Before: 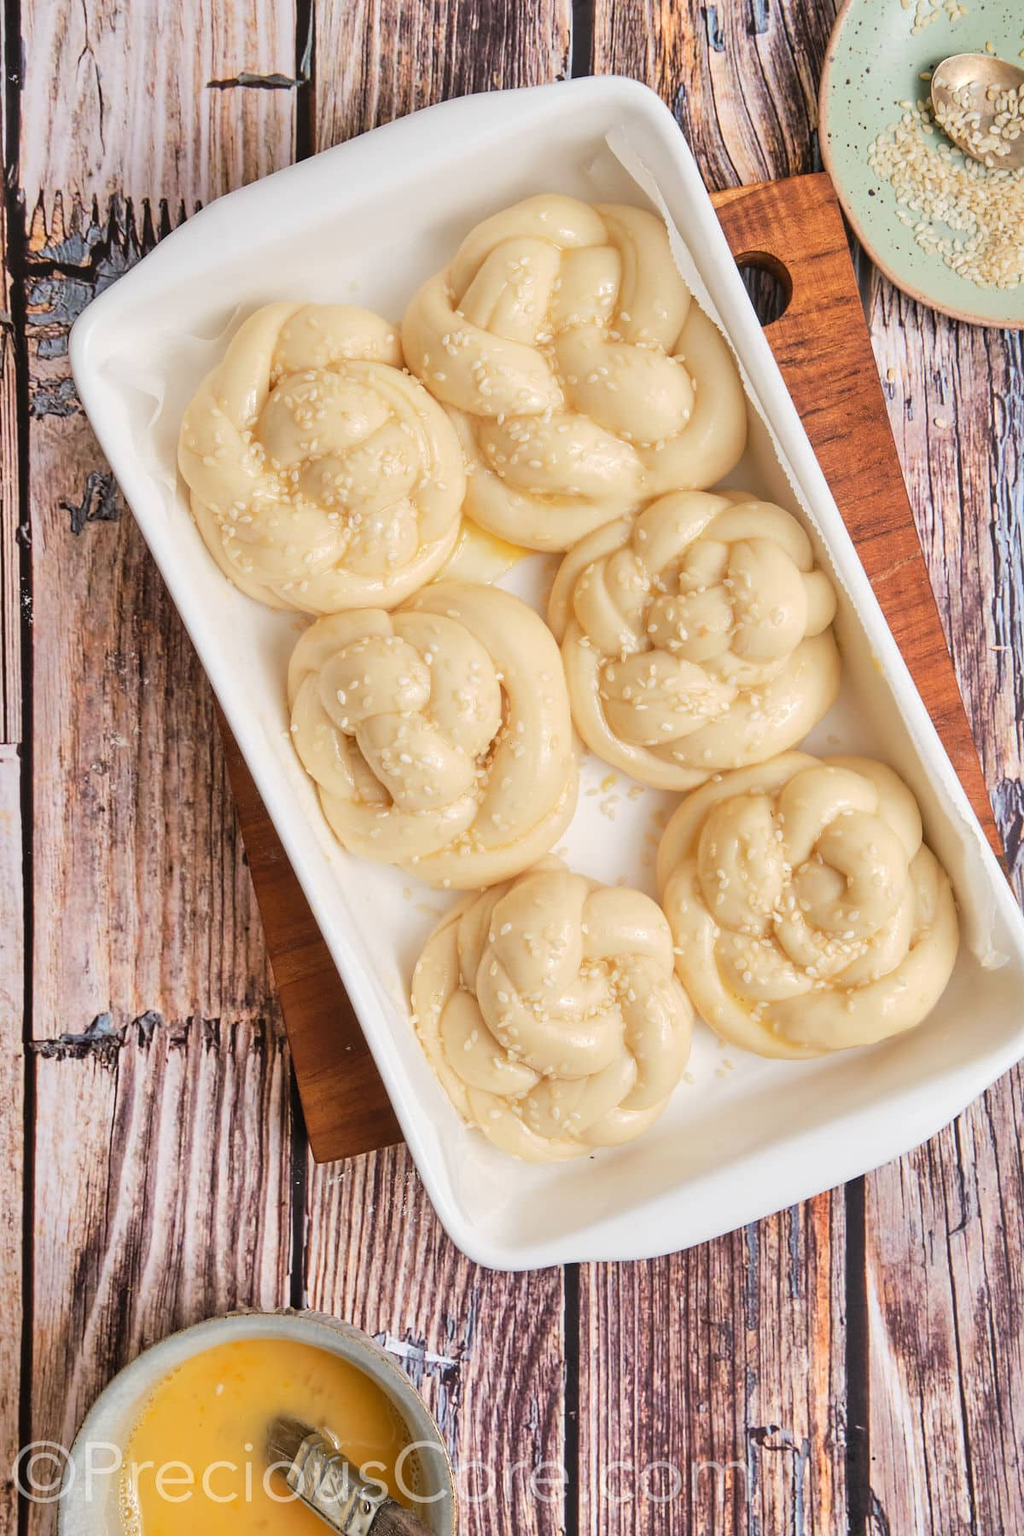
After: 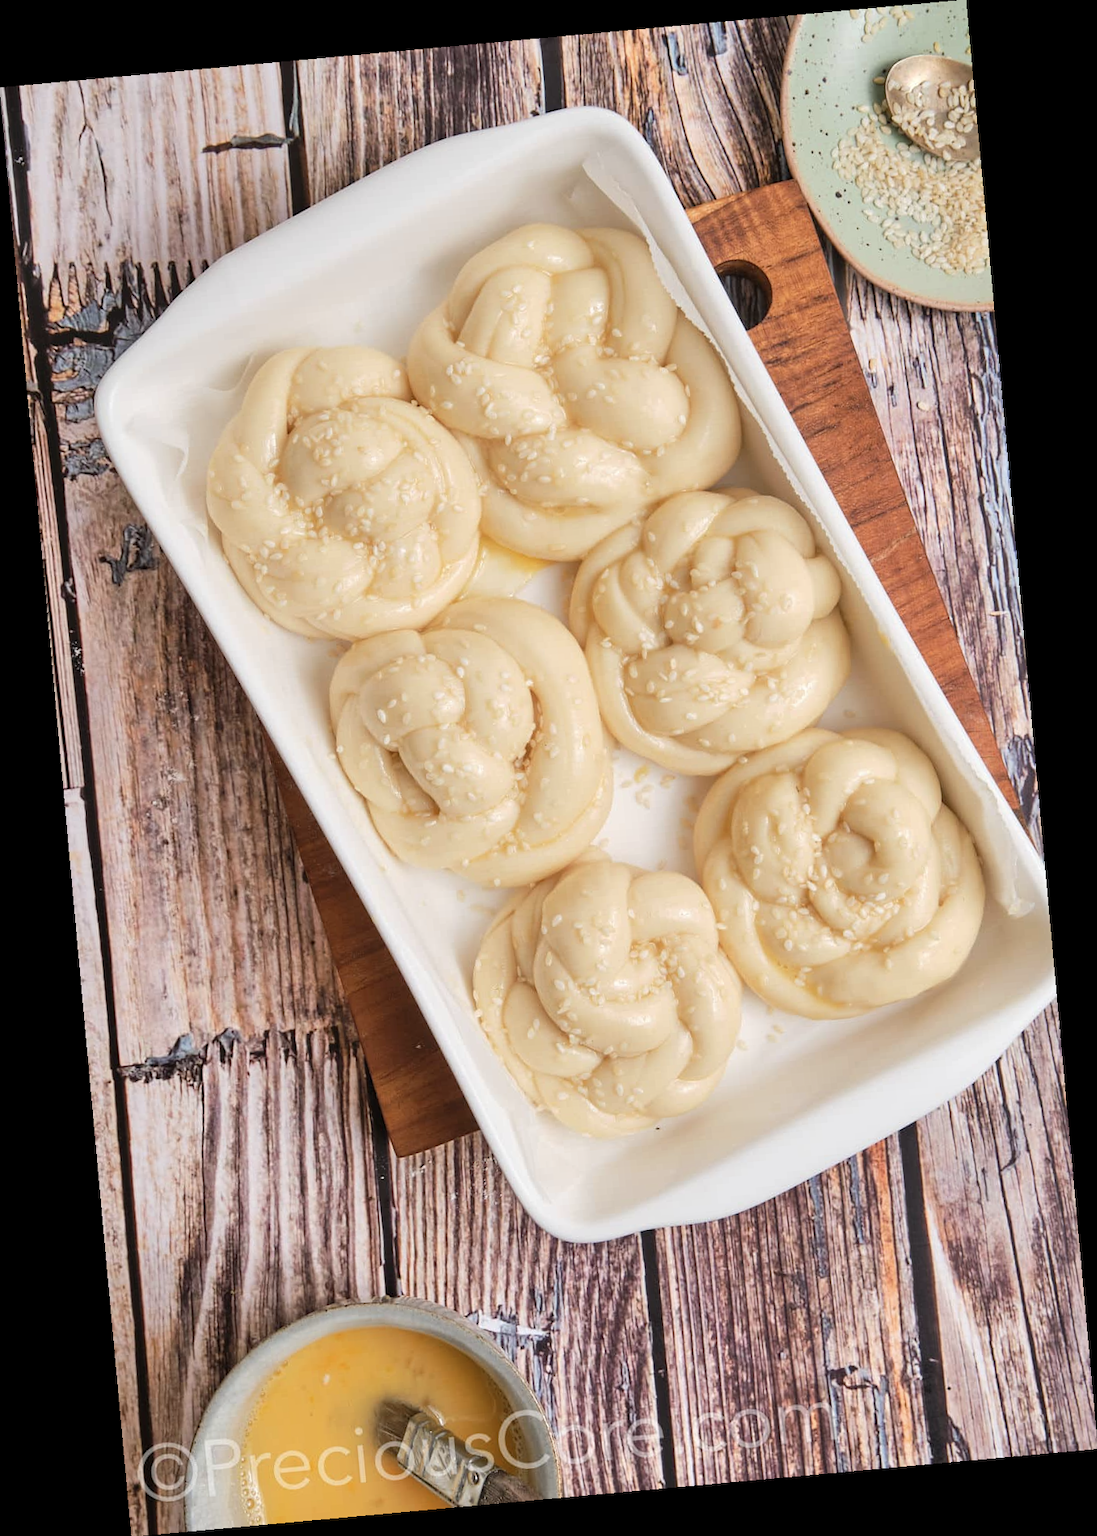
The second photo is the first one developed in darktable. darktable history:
rotate and perspective: rotation -5.2°, automatic cropping off
color contrast: green-magenta contrast 0.84, blue-yellow contrast 0.86
